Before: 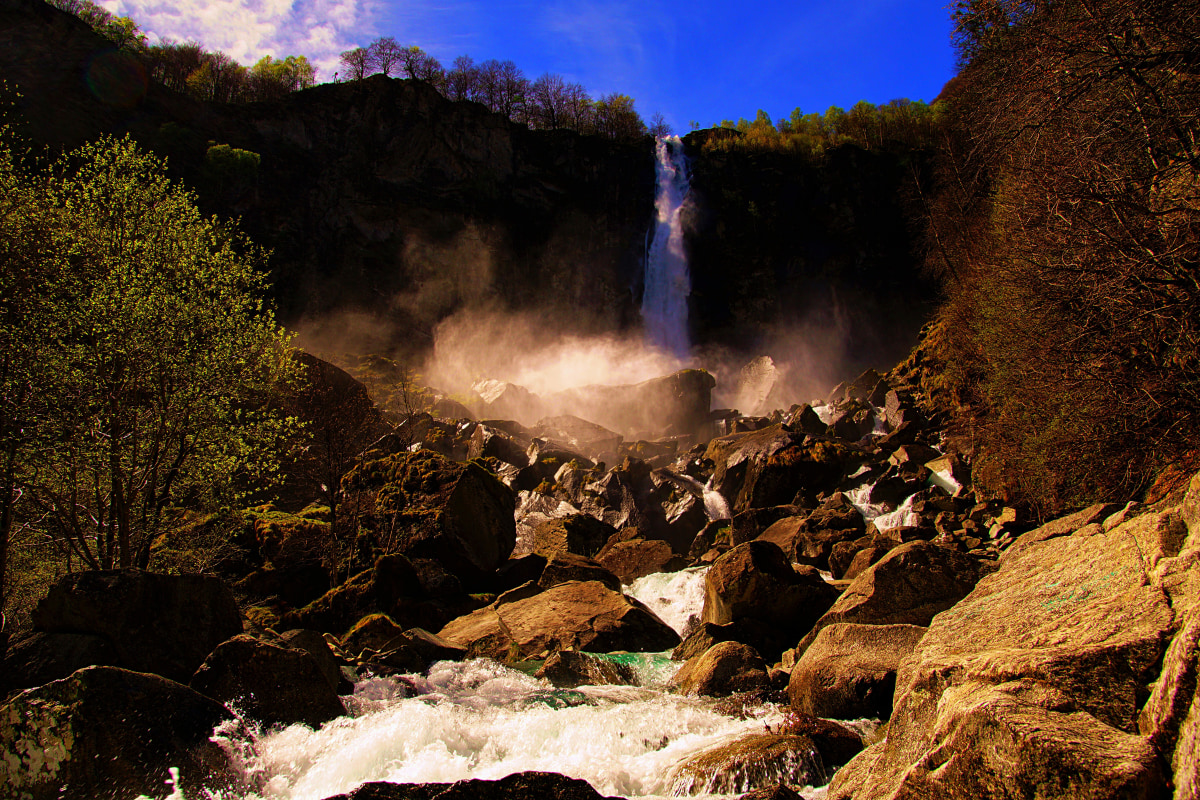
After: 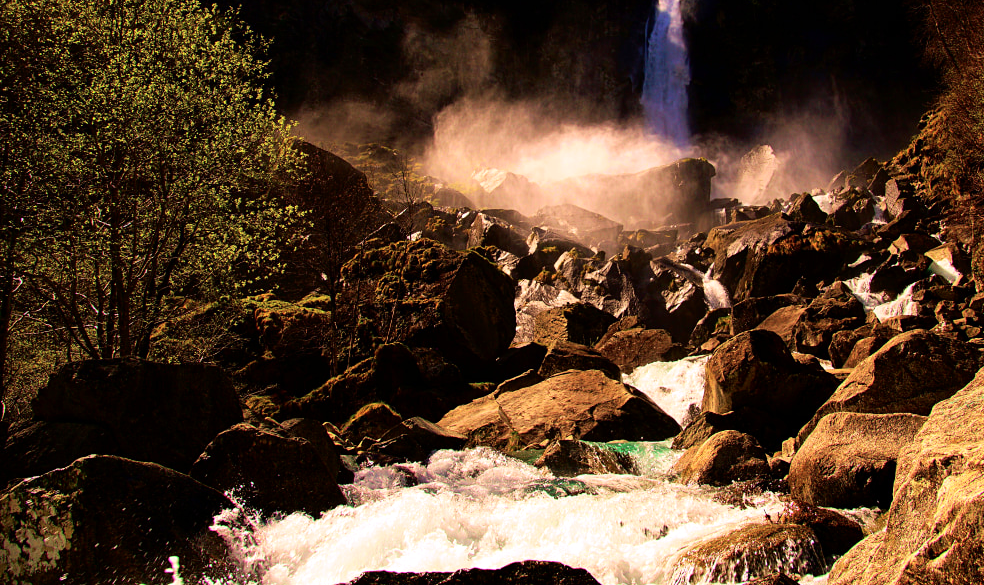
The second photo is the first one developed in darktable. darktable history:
tone curve: curves: ch0 [(0, 0) (0.004, 0.001) (0.133, 0.112) (0.325, 0.362) (0.832, 0.893) (1, 1)], color space Lab, independent channels, preserve colors none
crop: top 26.393%, right 17.954%
exposure: exposure 0.201 EV, compensate highlight preservation false
color calibration: gray › normalize channels true, illuminant custom, x 0.347, y 0.364, temperature 4937.61 K, gamut compression 0.018
